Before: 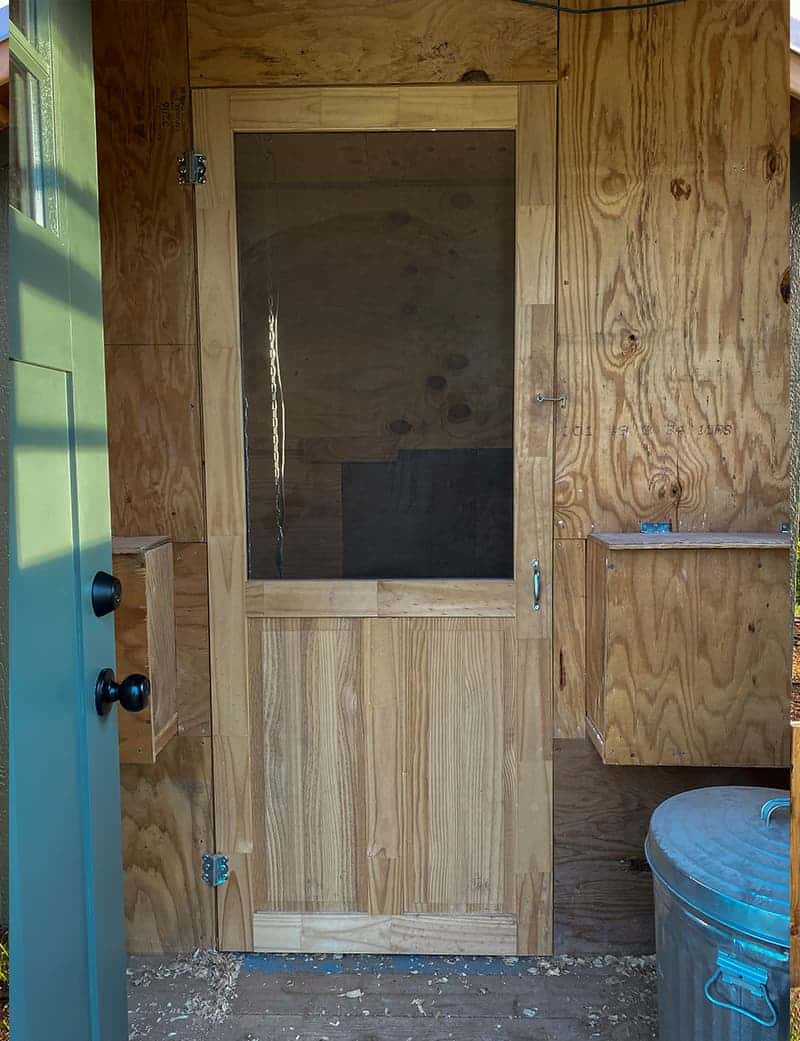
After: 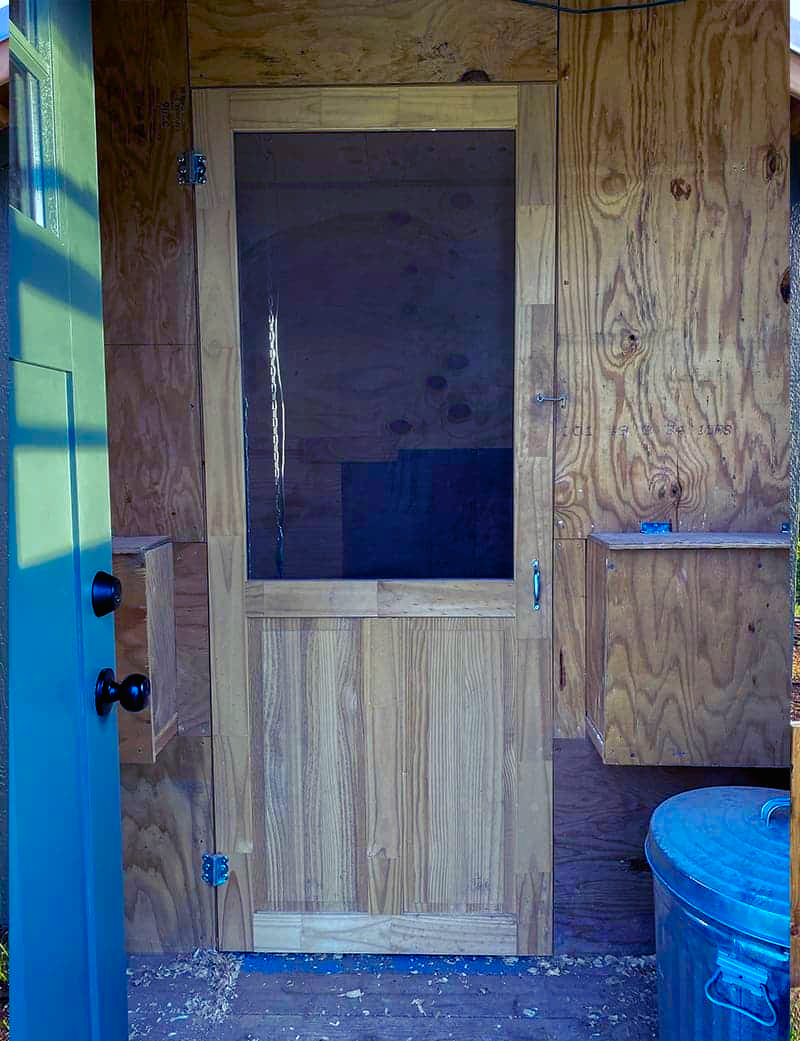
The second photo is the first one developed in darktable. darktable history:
local contrast: mode bilateral grid, contrast 100, coarseness 100, detail 91%, midtone range 0.2
color balance rgb: shadows lift › luminance -28.76%, shadows lift › chroma 15%, shadows lift › hue 270°, power › chroma 1%, power › hue 255°, highlights gain › luminance 7.14%, highlights gain › chroma 2%, highlights gain › hue 90°, global offset › luminance -0.29%, global offset › hue 260°, perceptual saturation grading › global saturation 20%, perceptual saturation grading › highlights -13.92%, perceptual saturation grading › shadows 50%
color calibration: illuminant as shot in camera, x 0.378, y 0.381, temperature 4093.13 K, saturation algorithm version 1 (2020)
